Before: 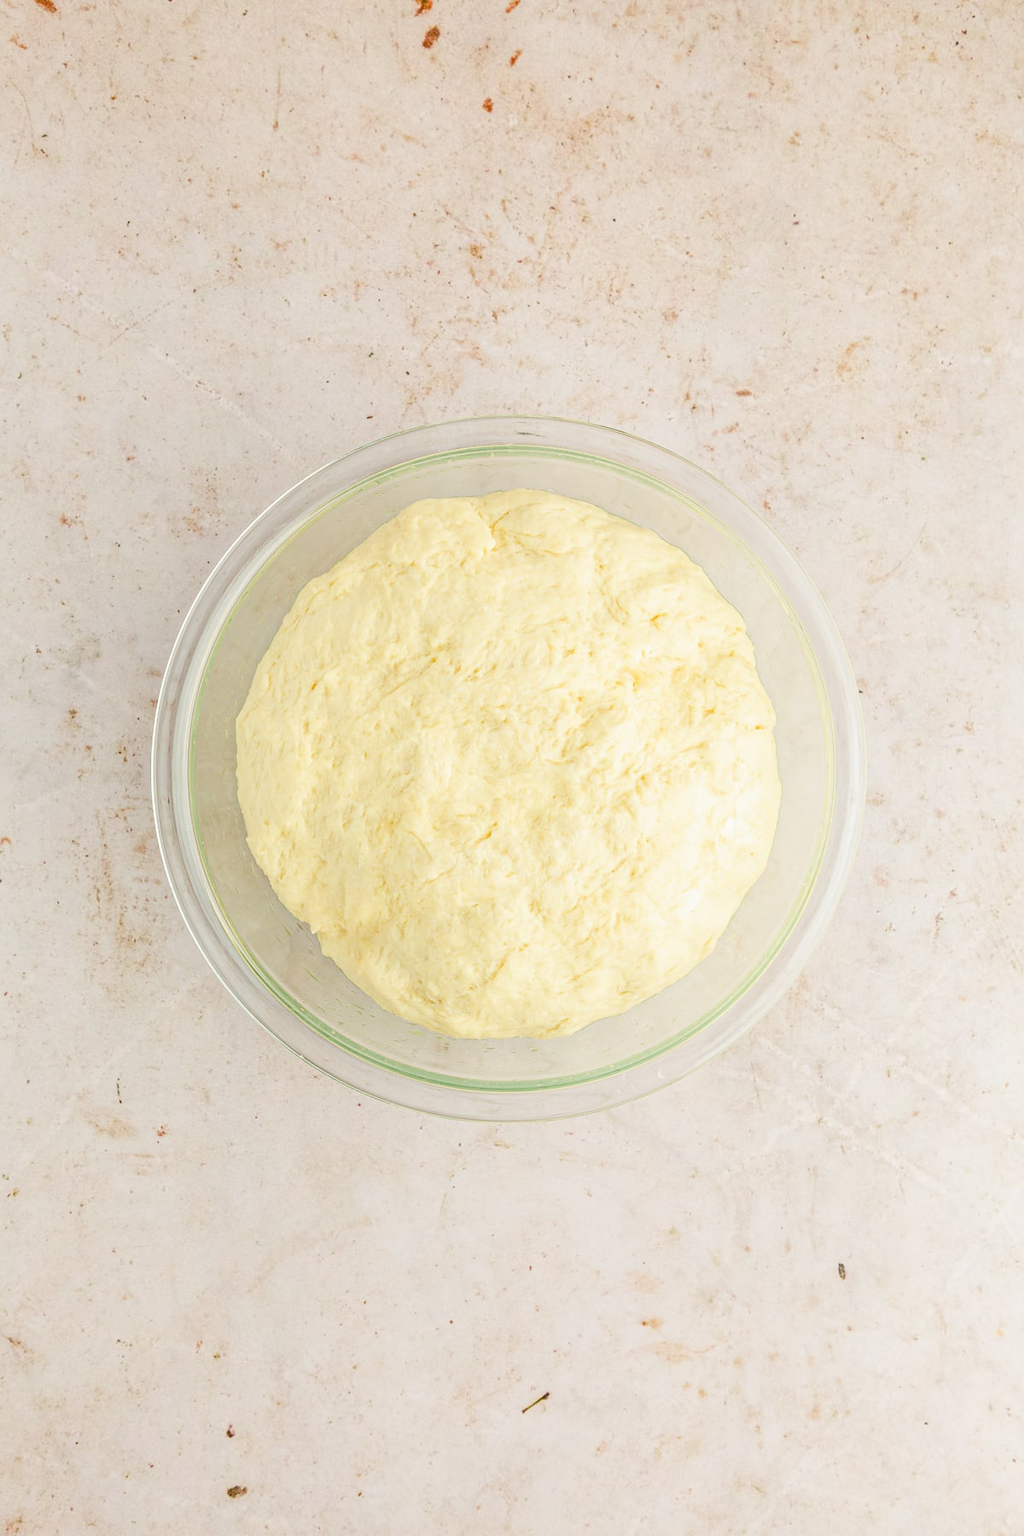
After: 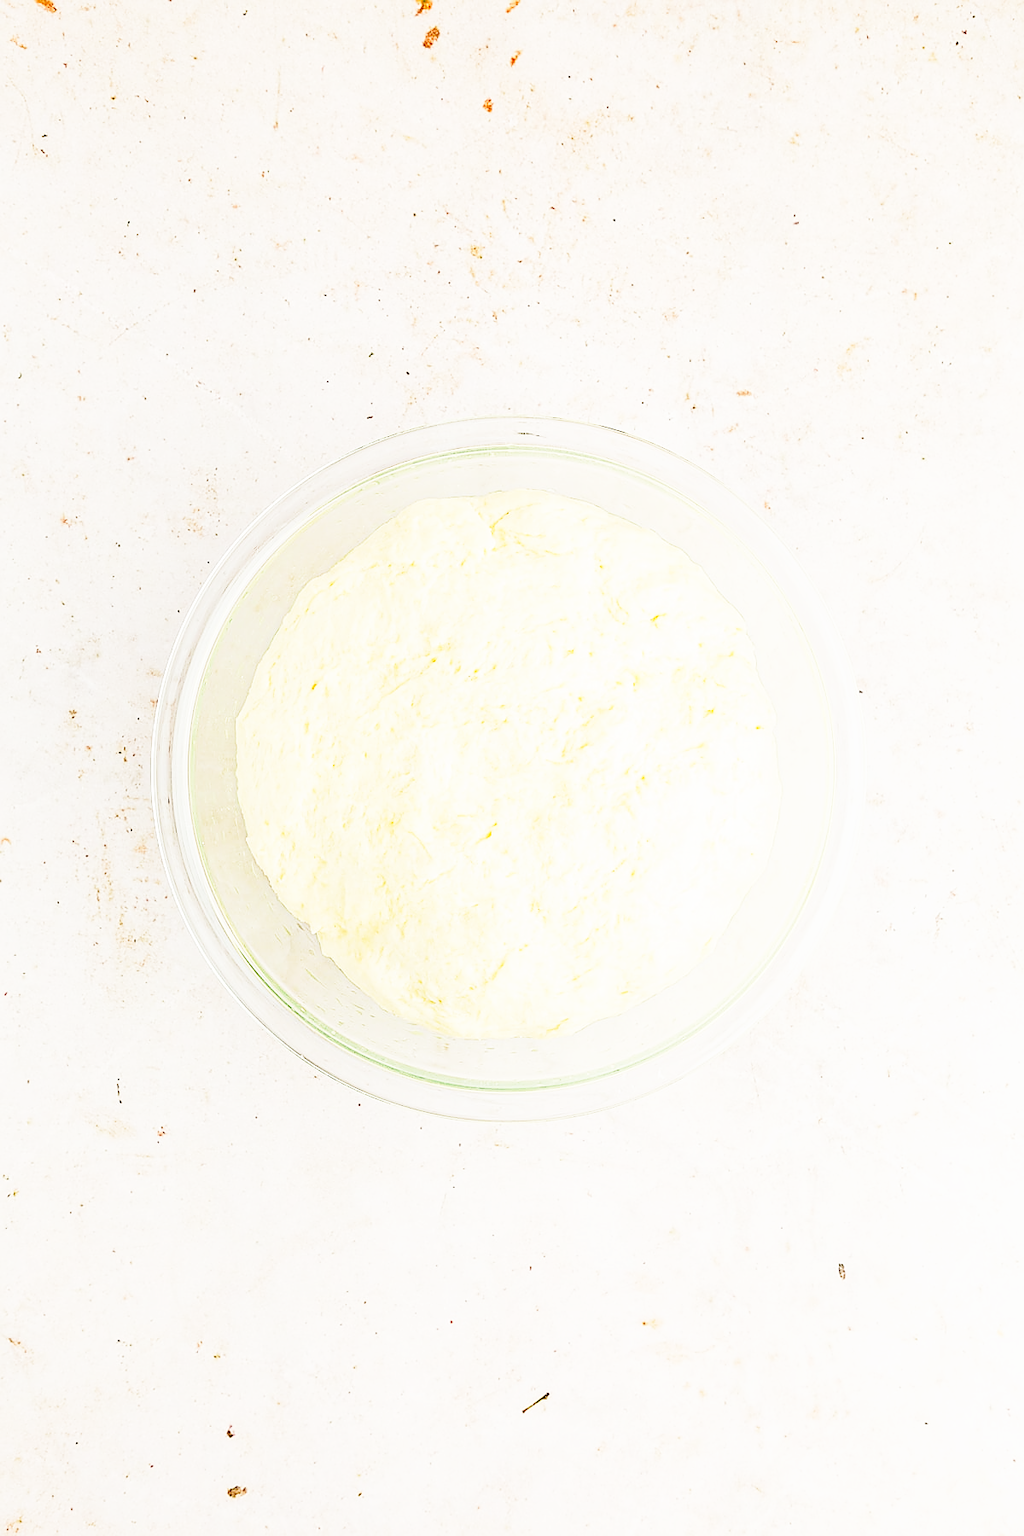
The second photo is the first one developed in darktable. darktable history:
sharpen: radius 1.414, amount 1.237, threshold 0.625
base curve: curves: ch0 [(0, 0) (0.018, 0.026) (0.143, 0.37) (0.33, 0.731) (0.458, 0.853) (0.735, 0.965) (0.905, 0.986) (1, 1)], preserve colors none
